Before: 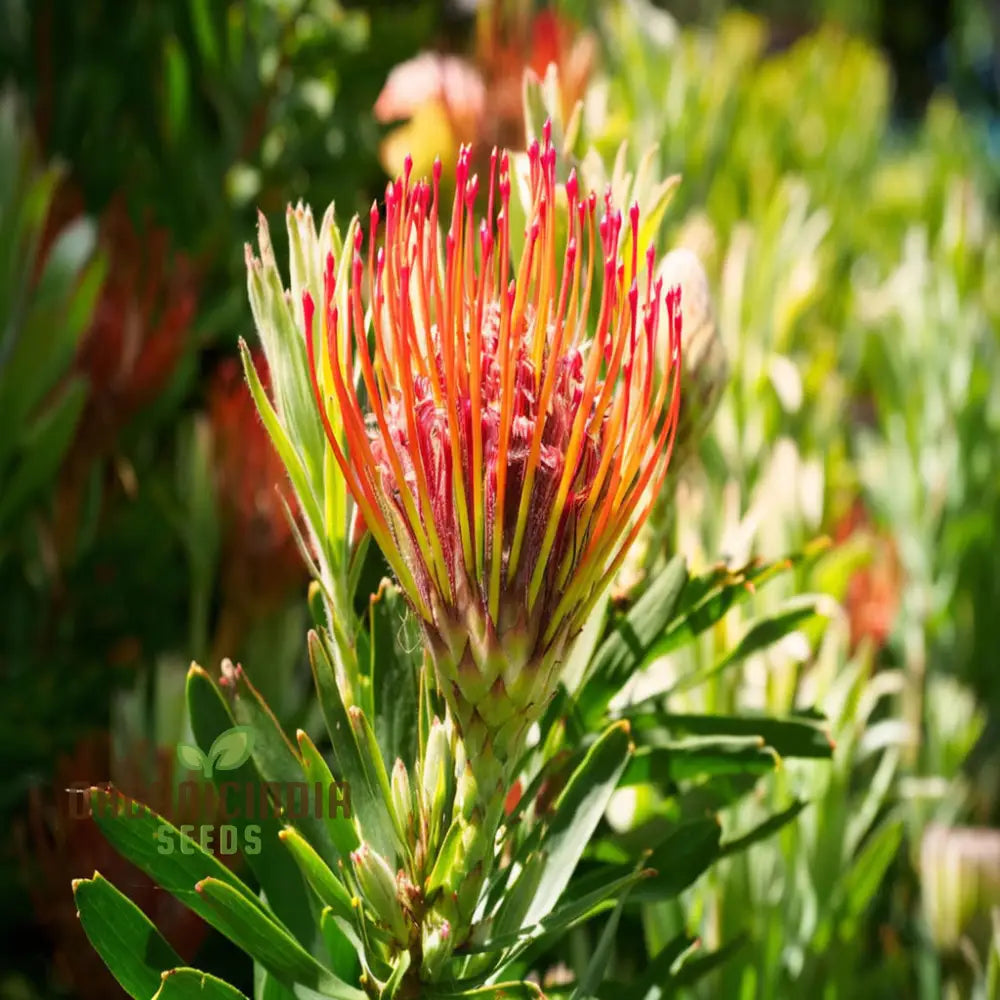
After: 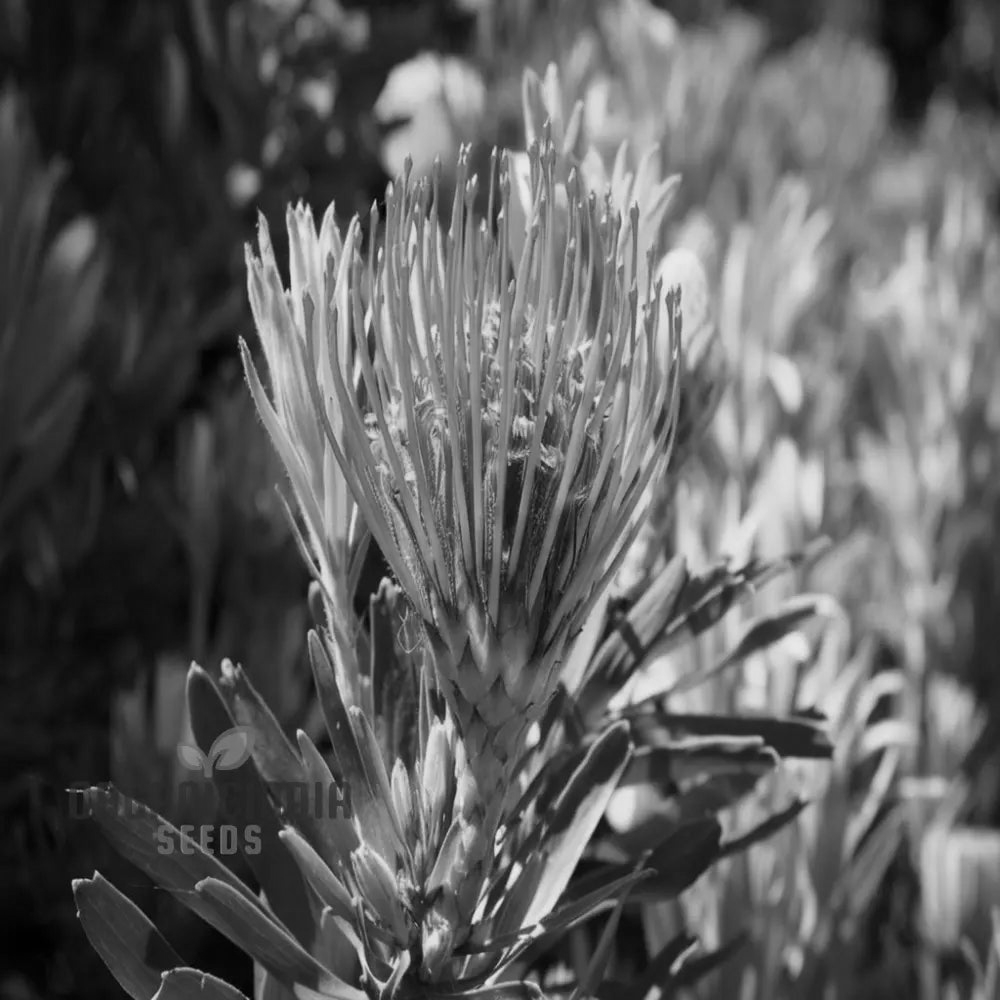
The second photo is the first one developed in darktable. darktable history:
color correction: highlights a* -0.482, highlights b* 40, shadows a* 9.8, shadows b* -0.161
color calibration: output gray [0.22, 0.42, 0.37, 0], gray › normalize channels true, illuminant same as pipeline (D50), adaptation XYZ, x 0.346, y 0.359, gamut compression 0
monochrome: a 30.25, b 92.03
